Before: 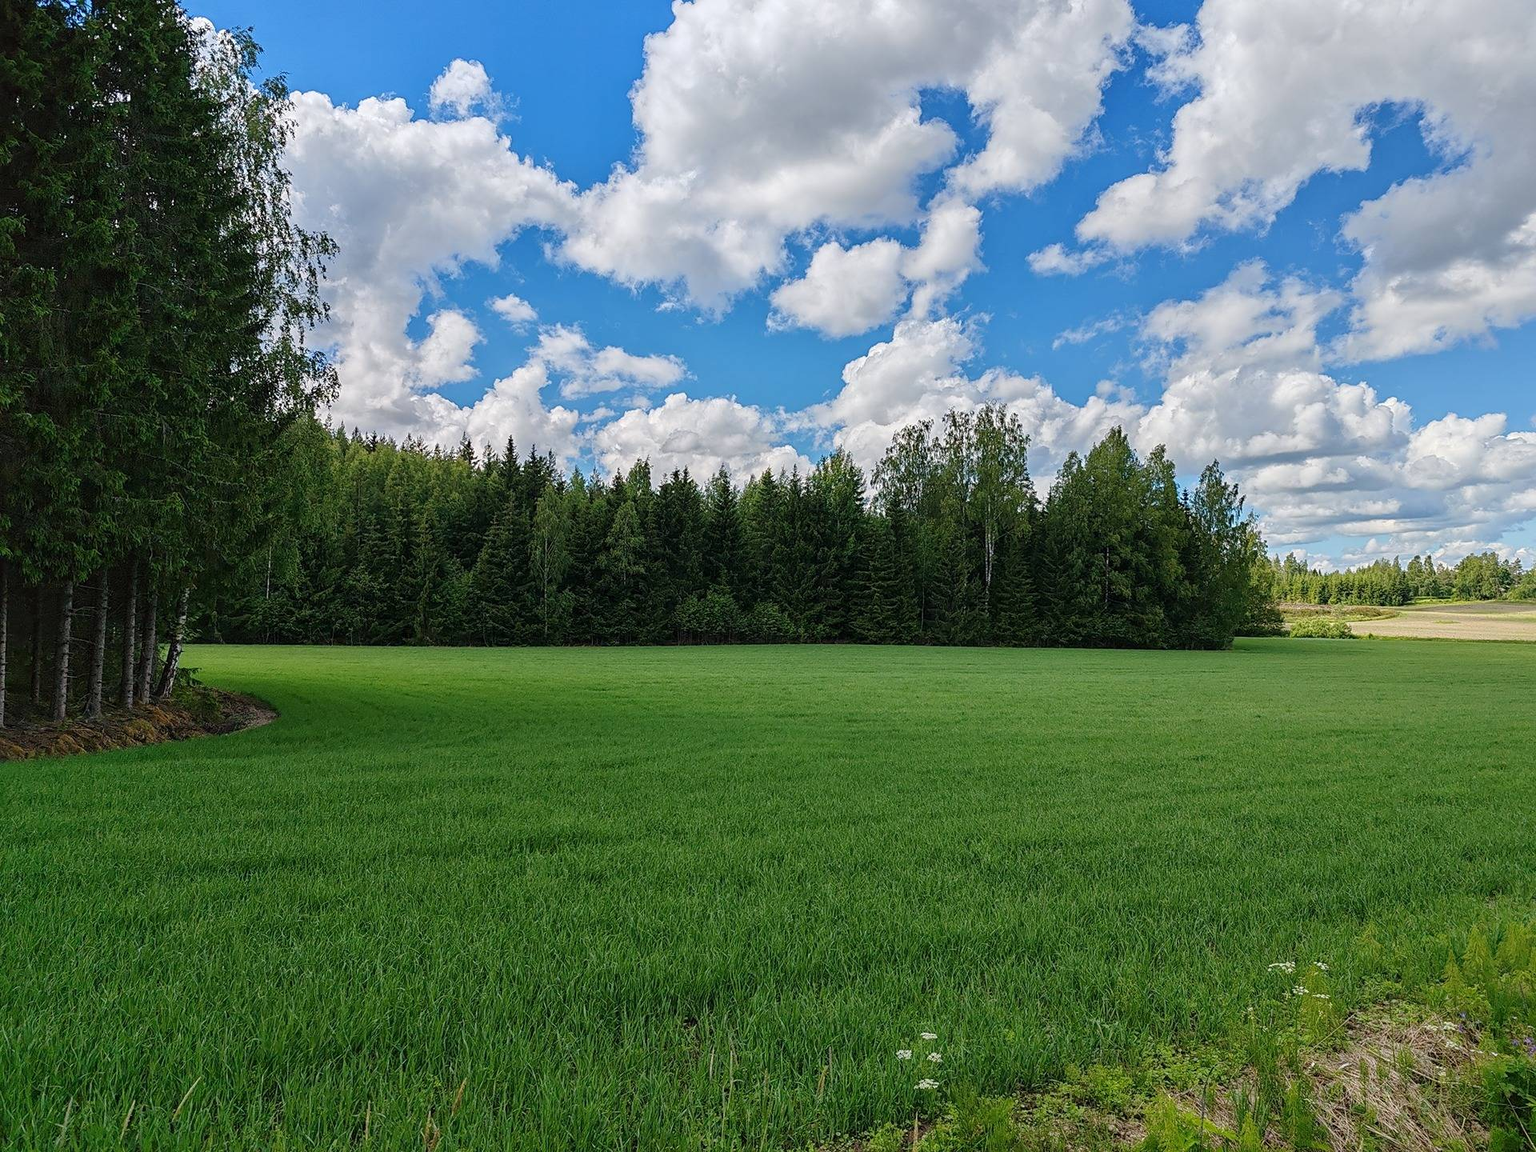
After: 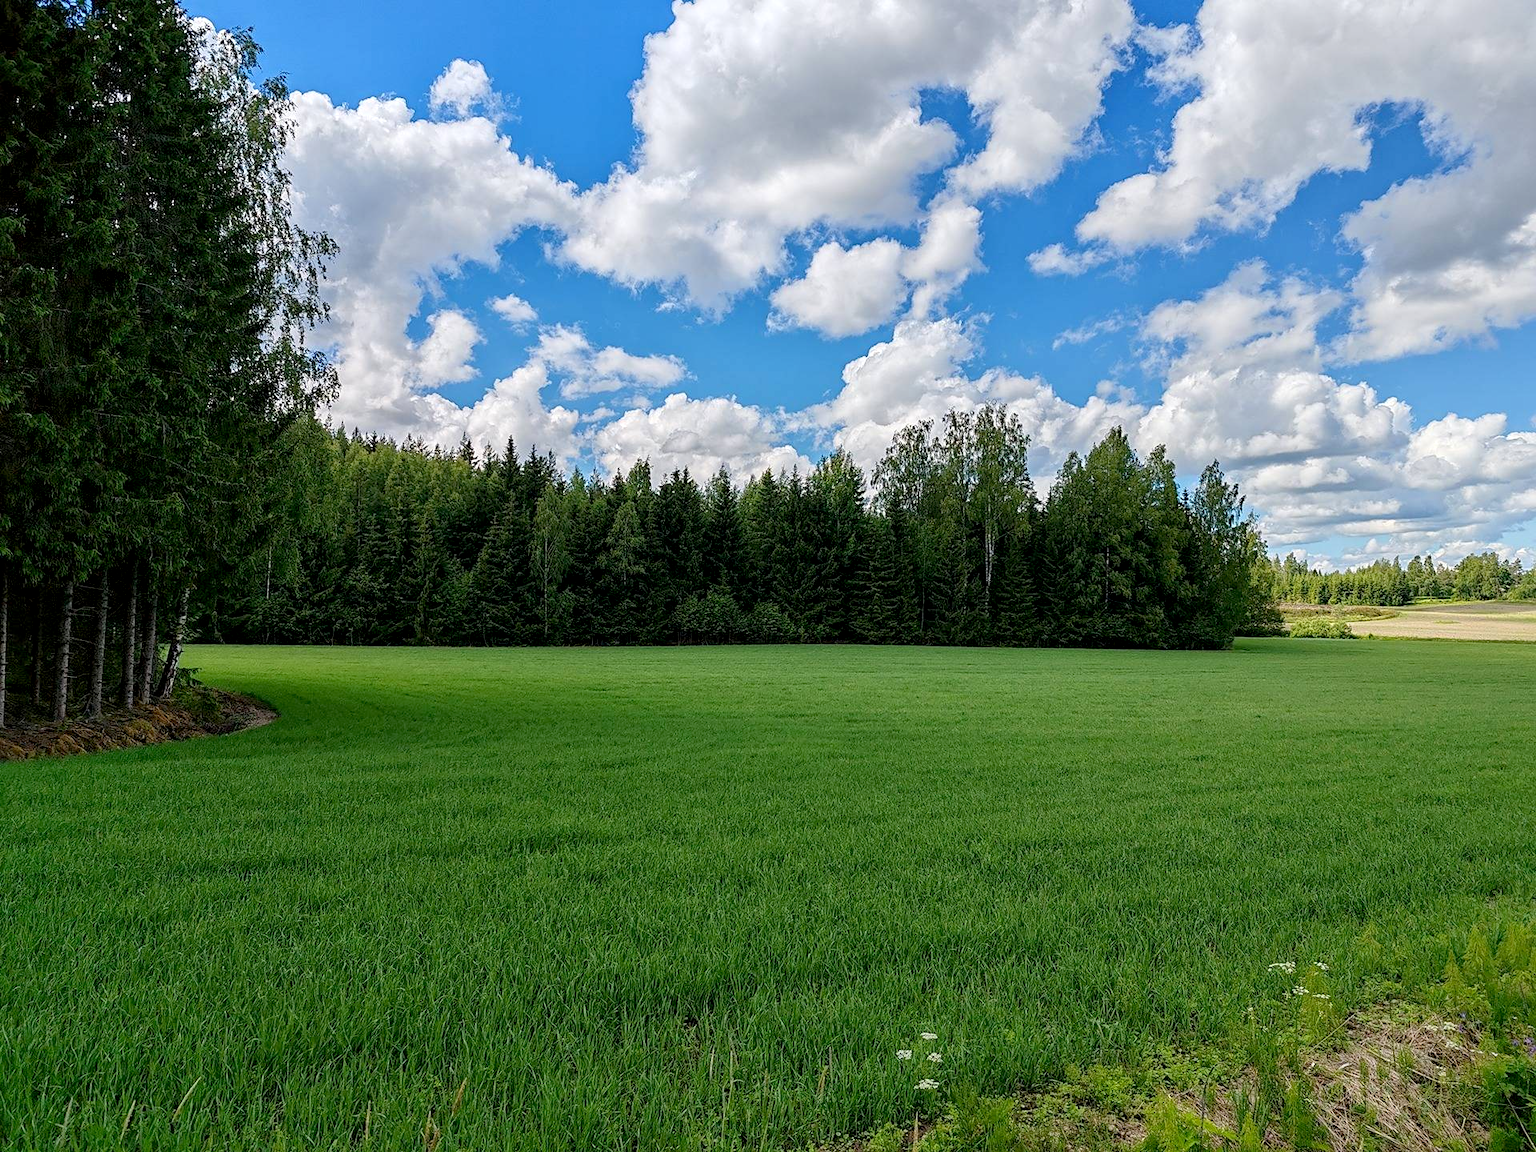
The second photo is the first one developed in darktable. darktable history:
exposure: black level correction 0.007, exposure 0.156 EV, compensate exposure bias true, compensate highlight preservation false
